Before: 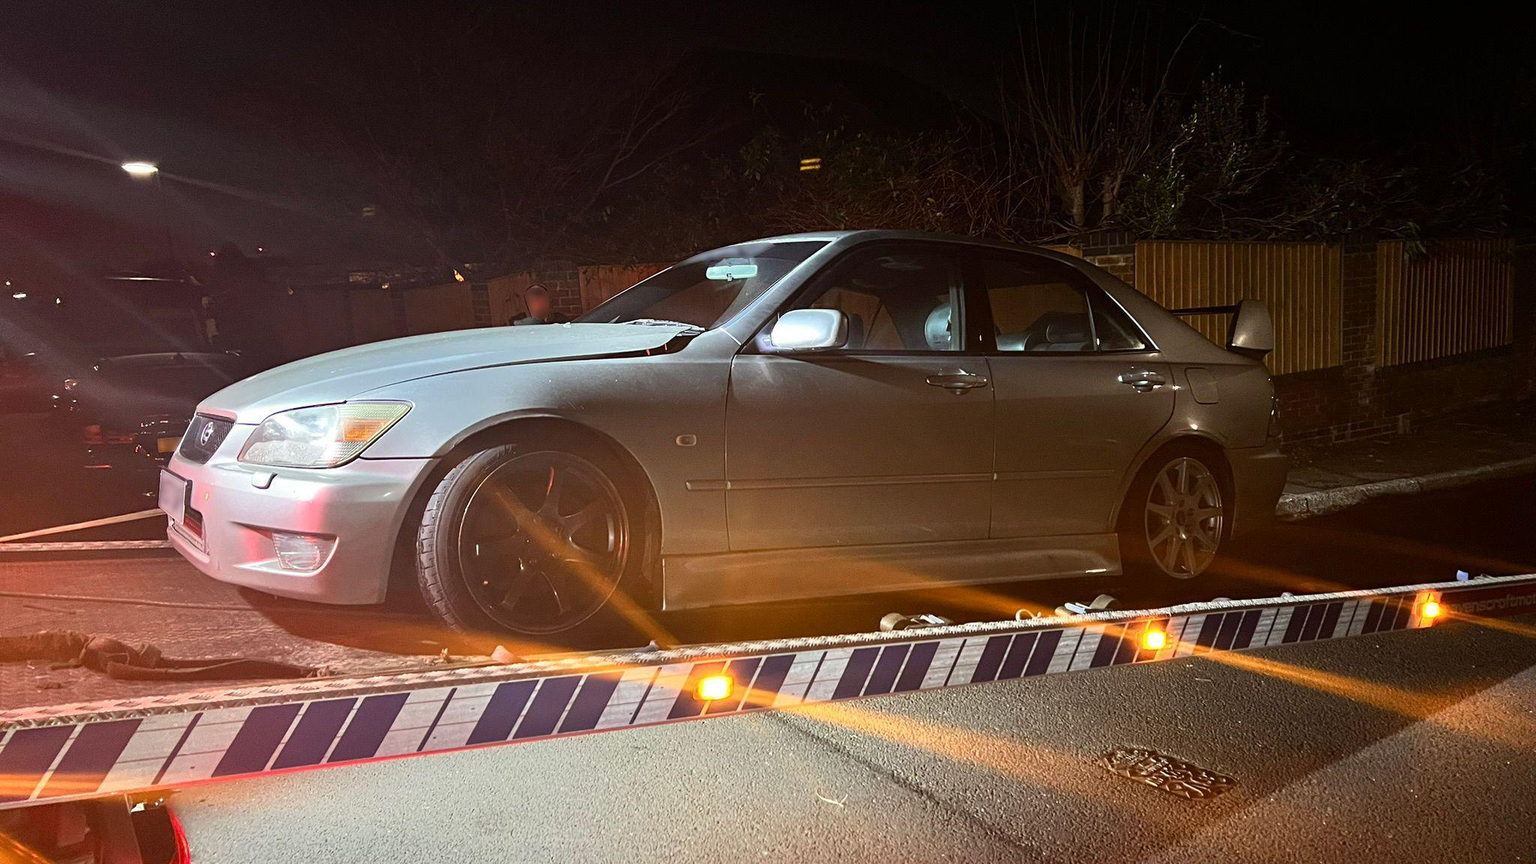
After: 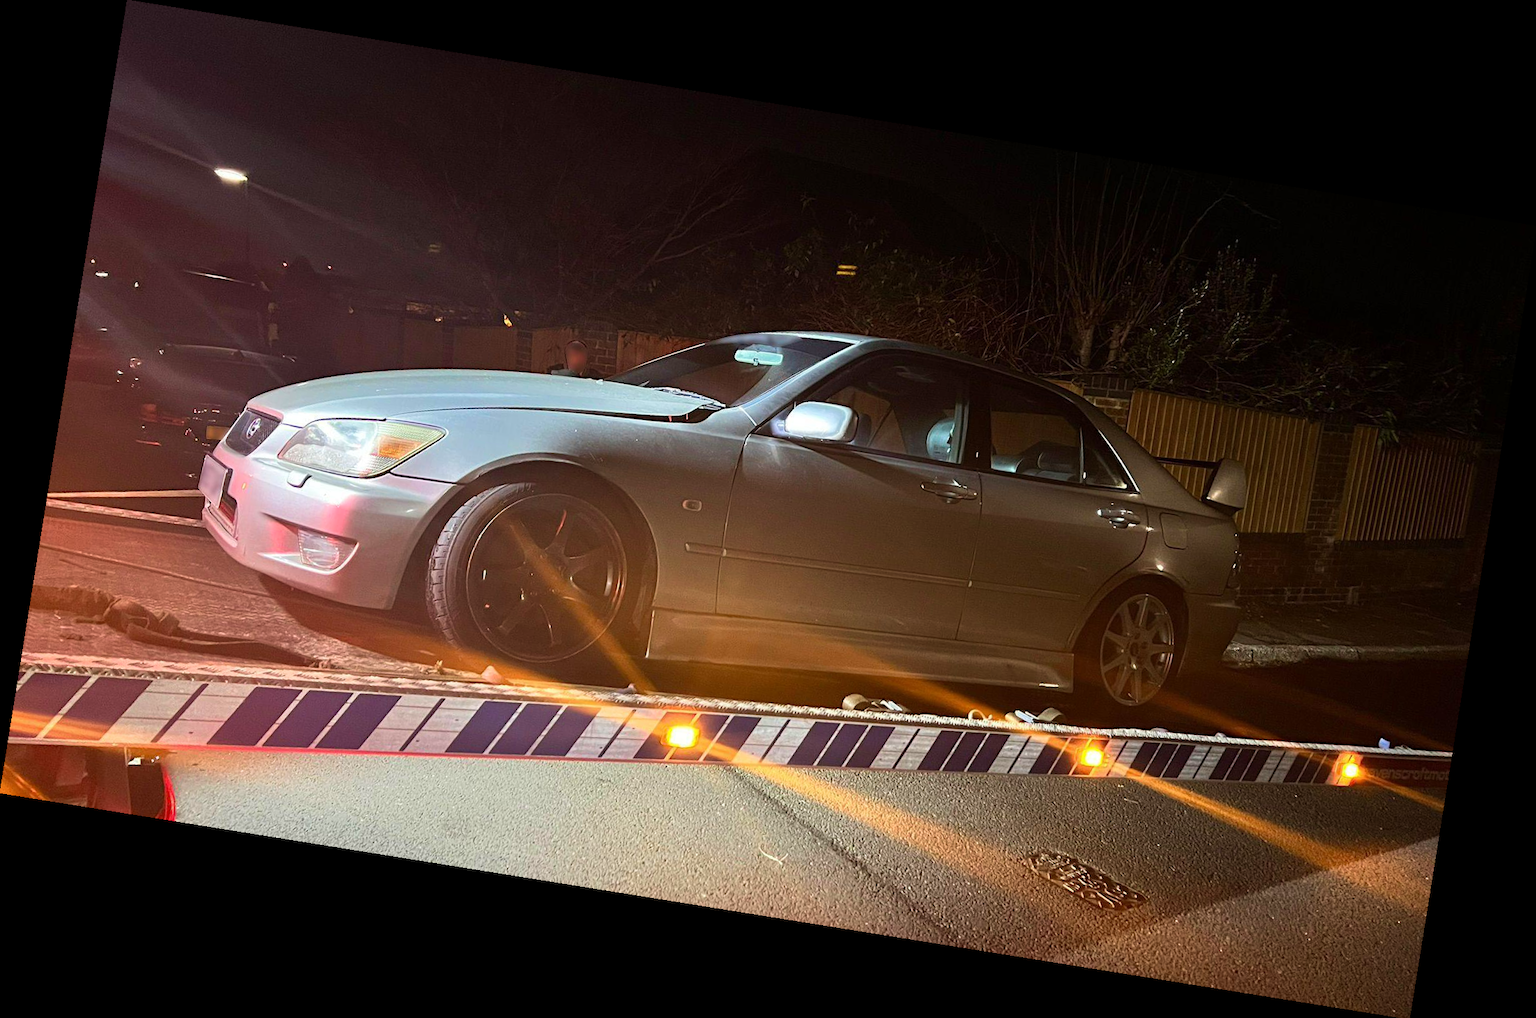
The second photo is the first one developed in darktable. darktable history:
rotate and perspective: rotation 9.12°, automatic cropping off
velvia: on, module defaults
